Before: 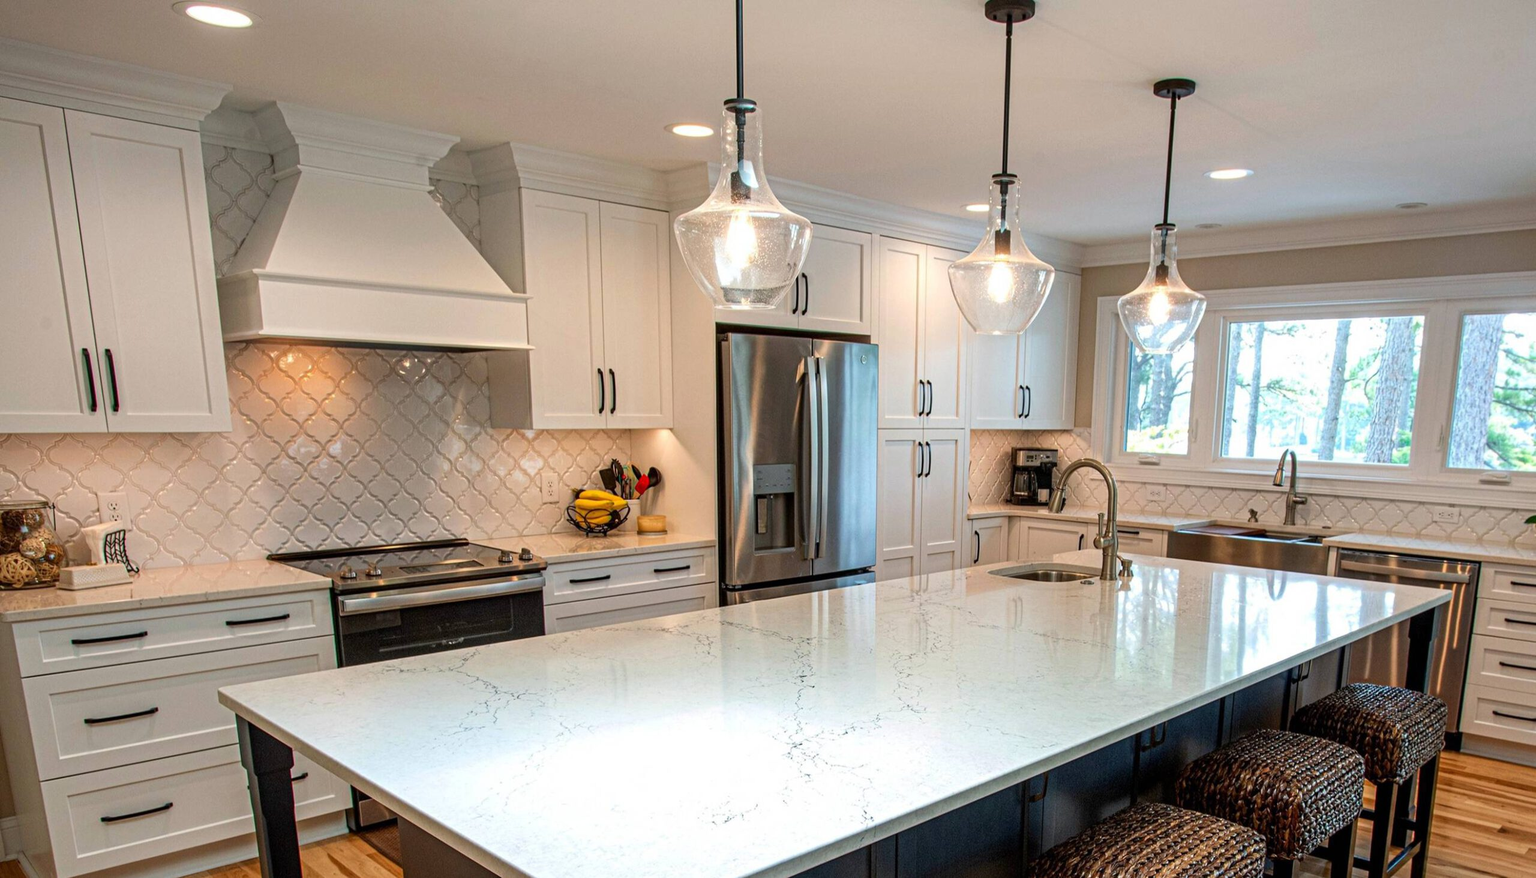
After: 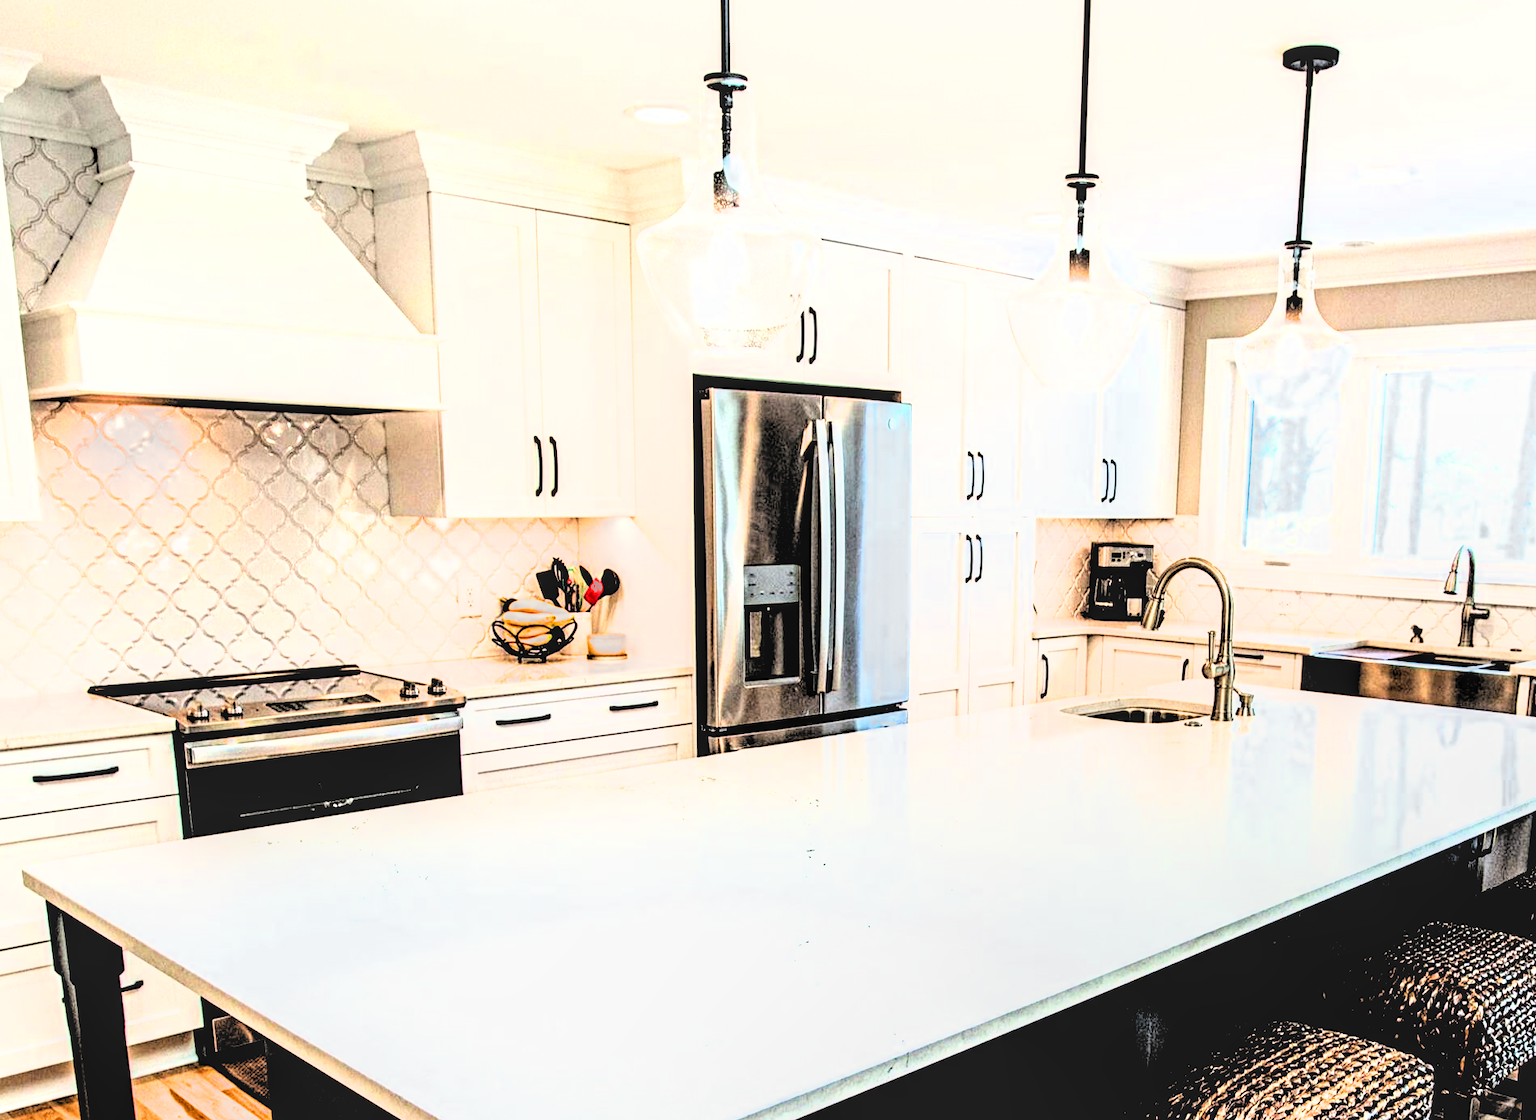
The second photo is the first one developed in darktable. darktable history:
rgb curve: curves: ch0 [(0, 0) (0.21, 0.15) (0.24, 0.21) (0.5, 0.75) (0.75, 0.96) (0.89, 0.99) (1, 1)]; ch1 [(0, 0.02) (0.21, 0.13) (0.25, 0.2) (0.5, 0.67) (0.75, 0.9) (0.89, 0.97) (1, 1)]; ch2 [(0, 0.02) (0.21, 0.13) (0.25, 0.2) (0.5, 0.67) (0.75, 0.9) (0.89, 0.97) (1, 1)], compensate middle gray true
local contrast: on, module defaults
crop and rotate: left 13.15%, top 5.251%, right 12.609%
filmic rgb: middle gray luminance 13.55%, black relative exposure -1.97 EV, white relative exposure 3.1 EV, threshold 6 EV, target black luminance 0%, hardness 1.79, latitude 59.23%, contrast 1.728, highlights saturation mix 5%, shadows ↔ highlights balance -37.52%, add noise in highlights 0, color science v3 (2019), use custom middle-gray values true, iterations of high-quality reconstruction 0, contrast in highlights soft, enable highlight reconstruction true
